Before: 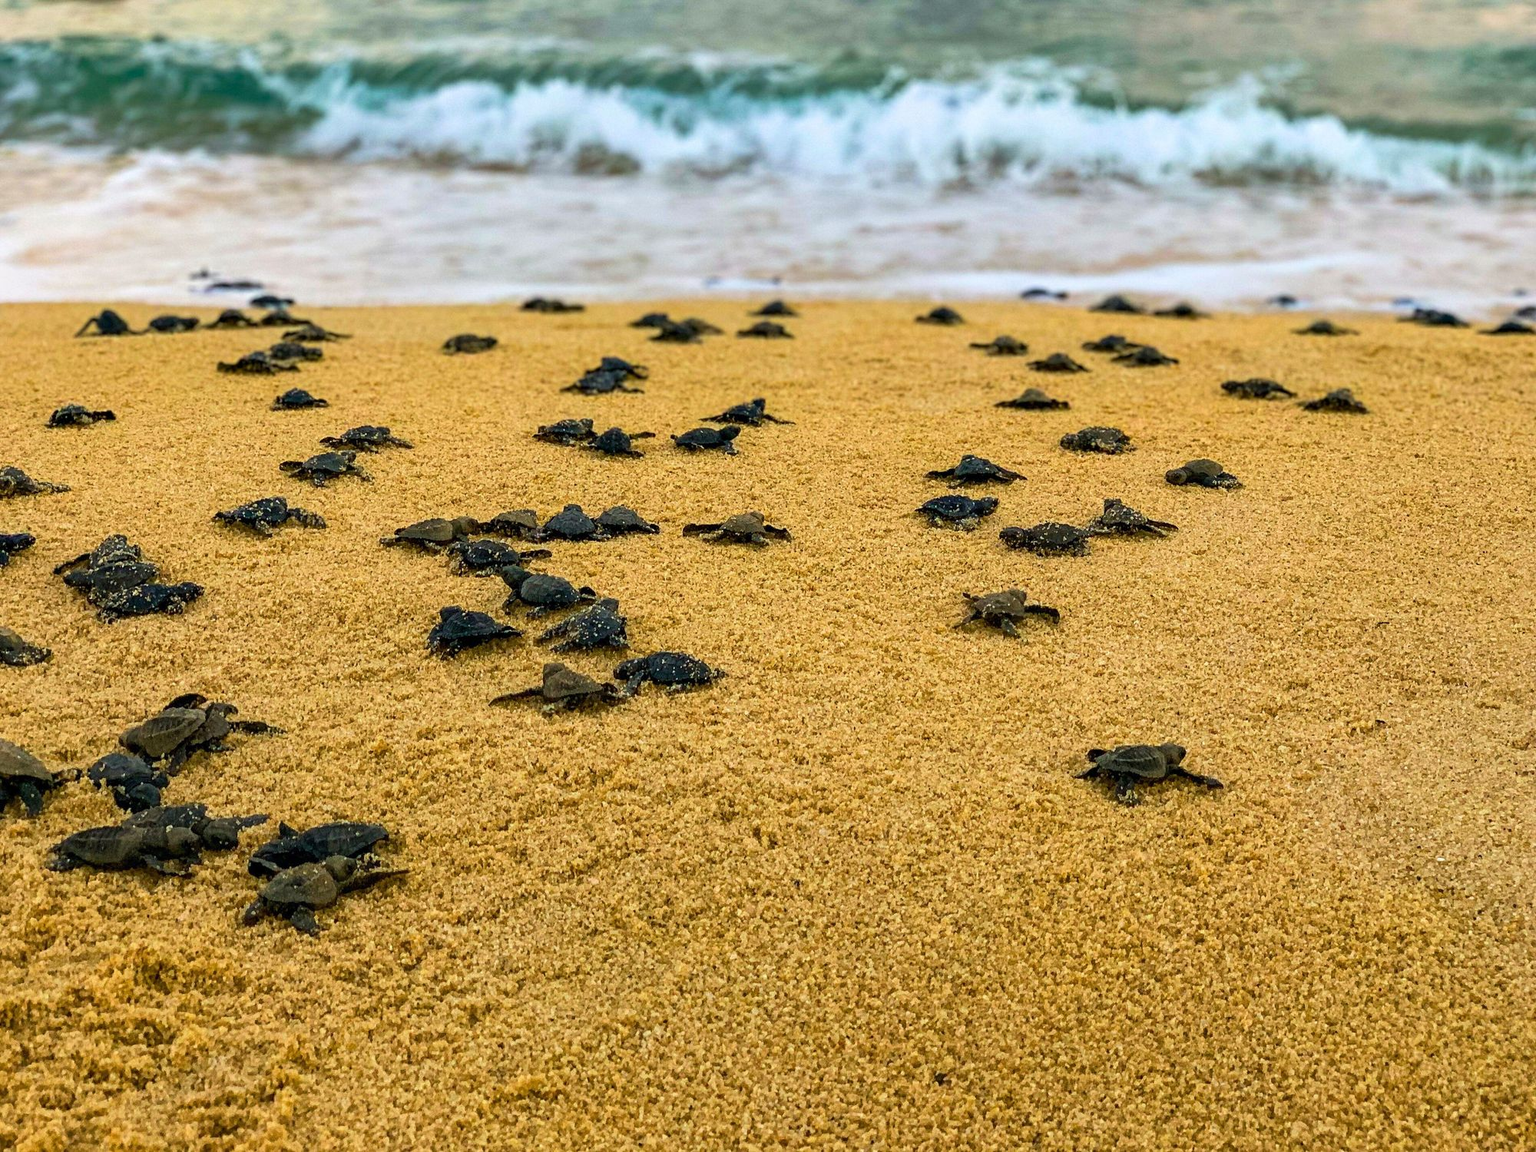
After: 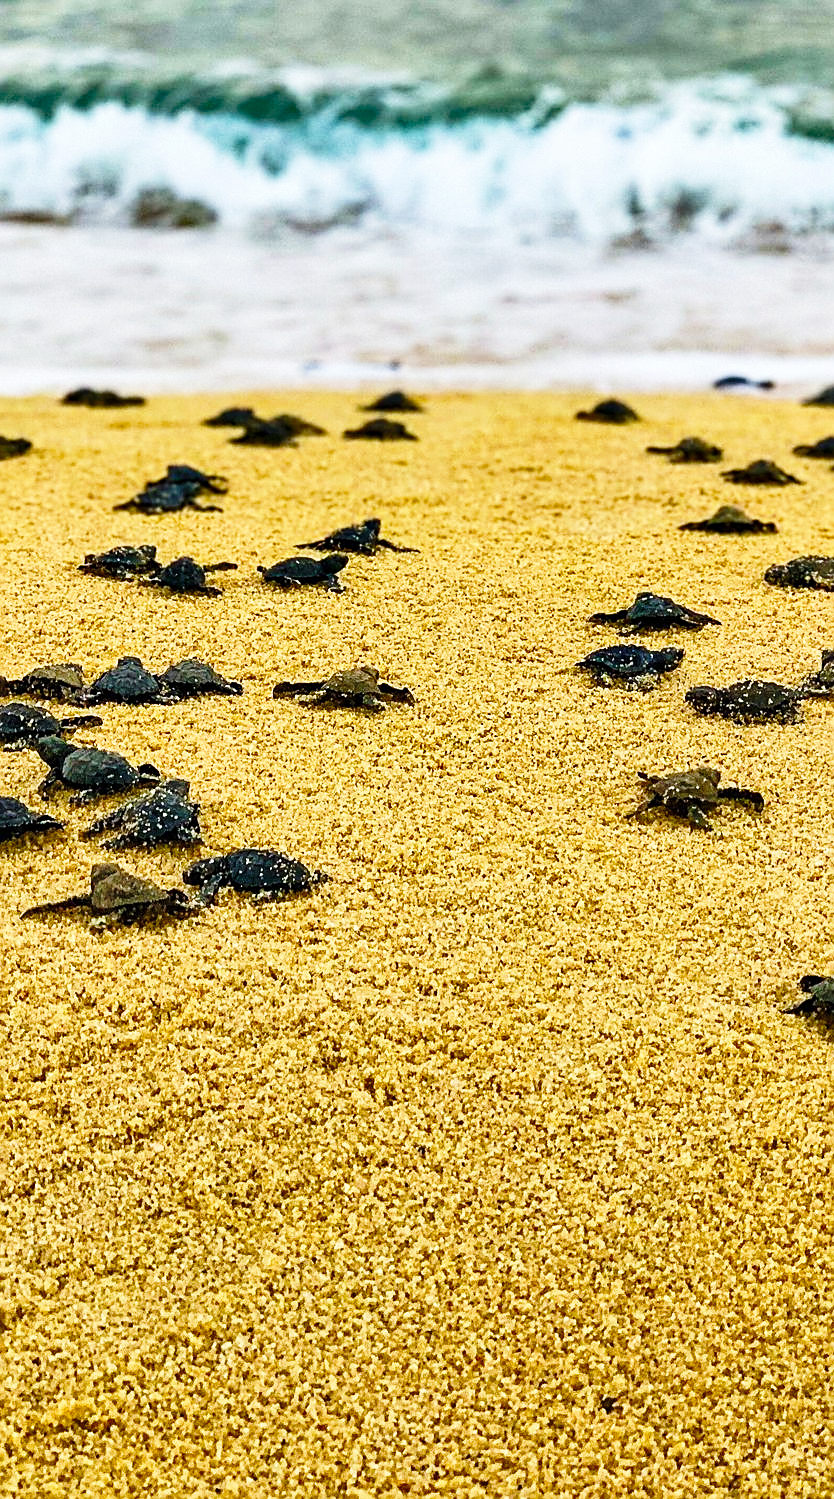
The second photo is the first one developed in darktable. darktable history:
sharpen: on, module defaults
crop: left 30.829%, right 27.452%
shadows and highlights: soften with gaussian
base curve: curves: ch0 [(0, 0) (0.032, 0.037) (0.105, 0.228) (0.435, 0.76) (0.856, 0.983) (1, 1)], preserve colors none
